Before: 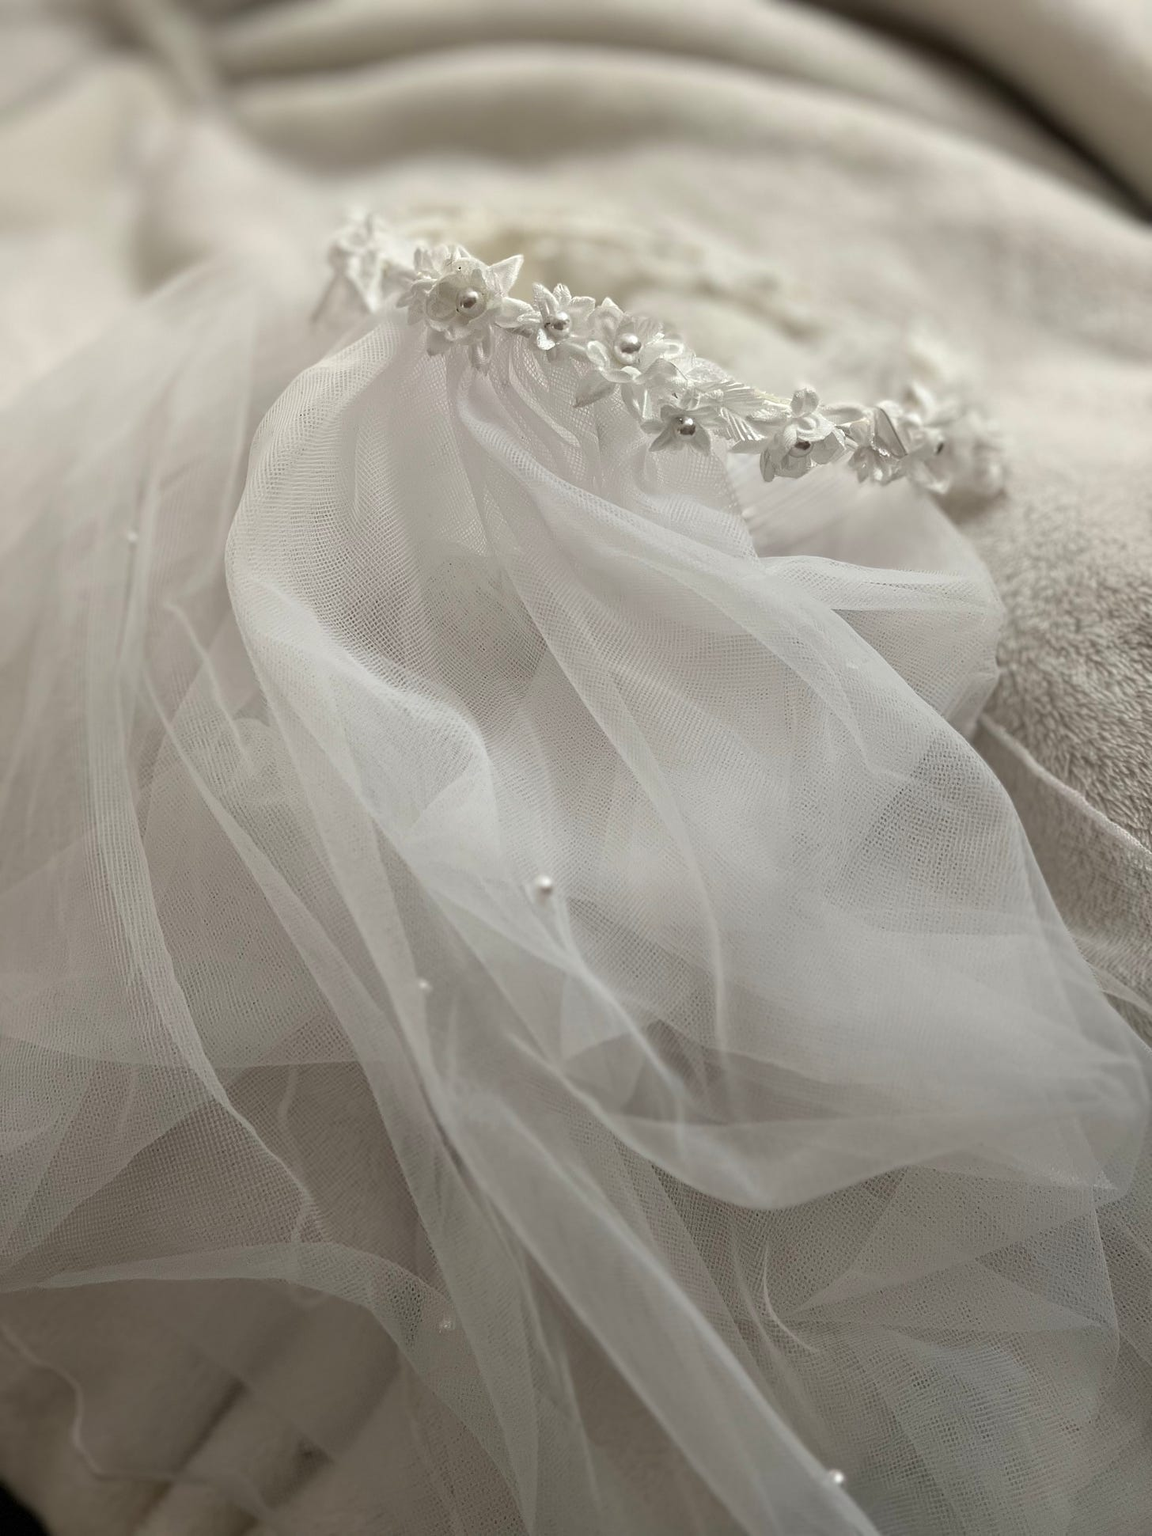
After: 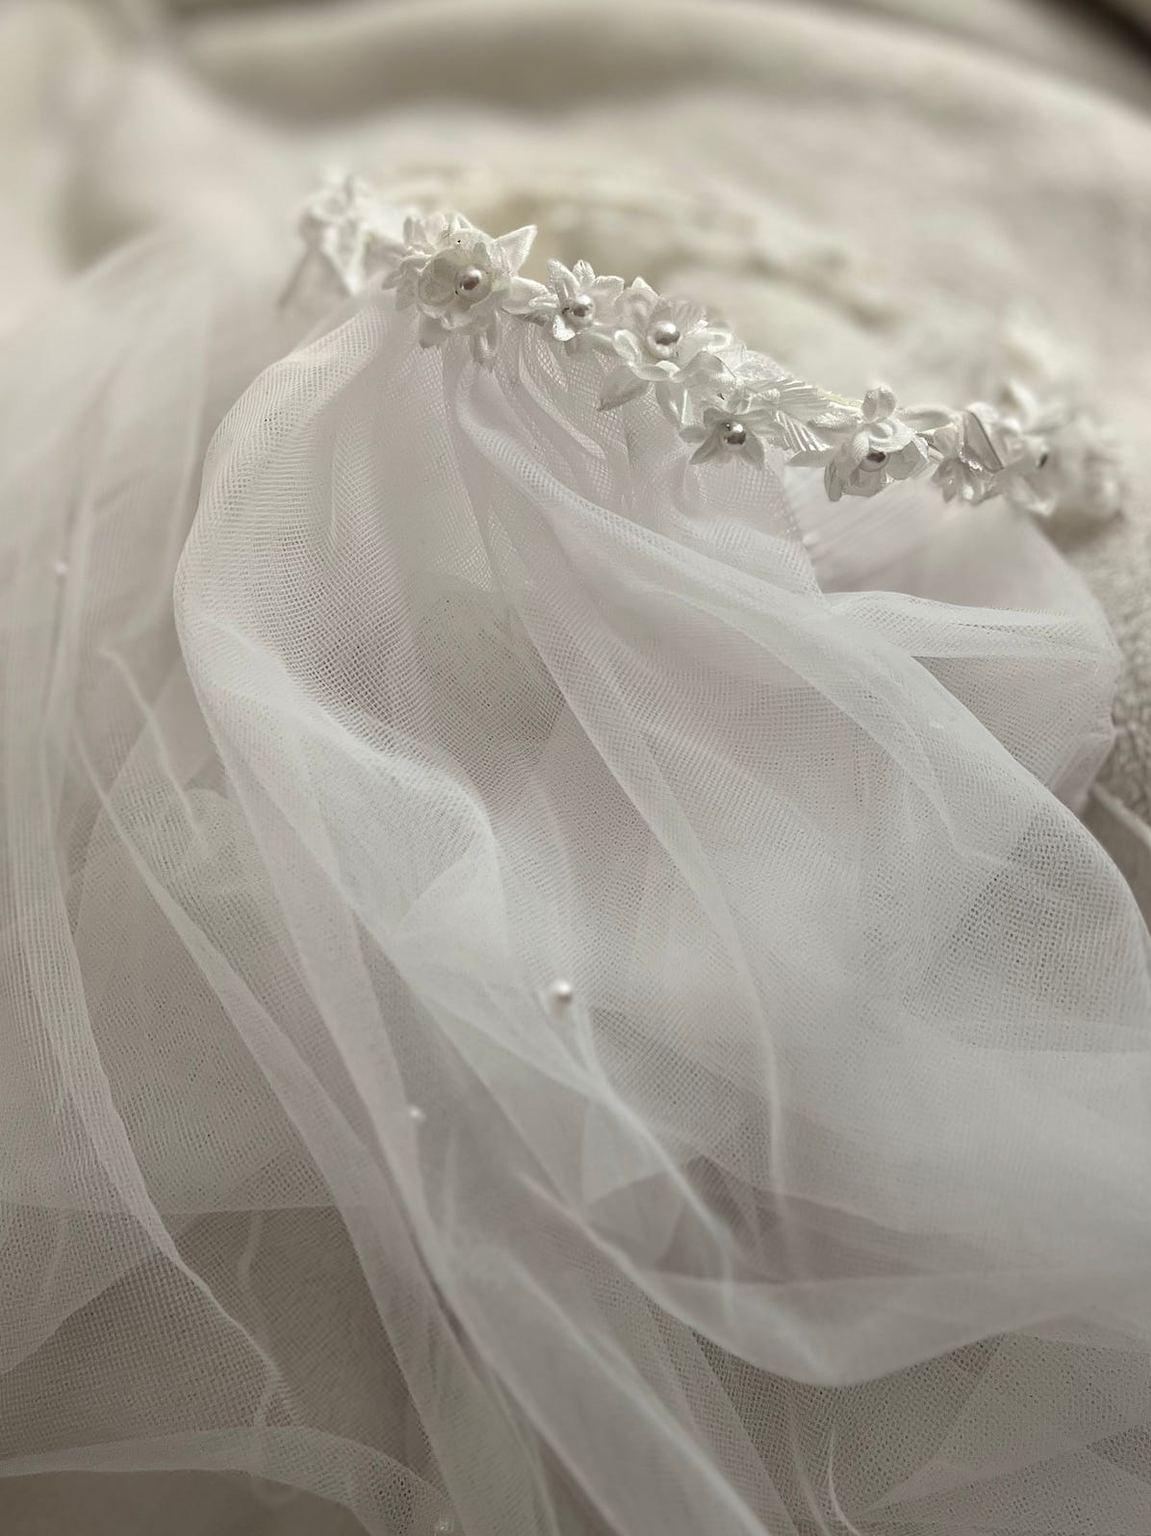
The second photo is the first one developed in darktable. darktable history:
crop and rotate: left 7.196%, top 4.574%, right 10.605%, bottom 13.178%
white balance: emerald 1
